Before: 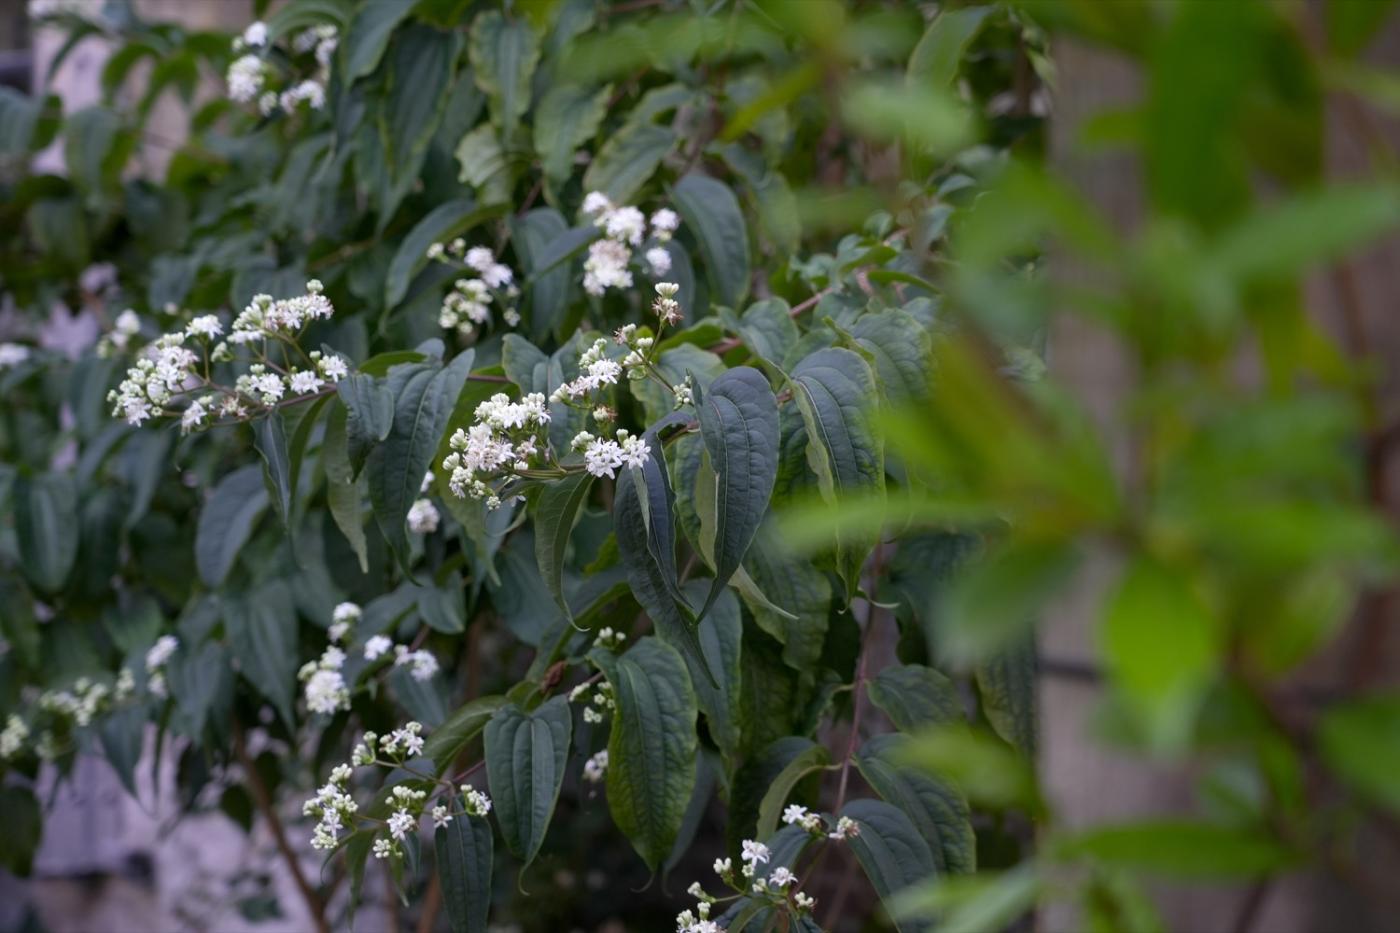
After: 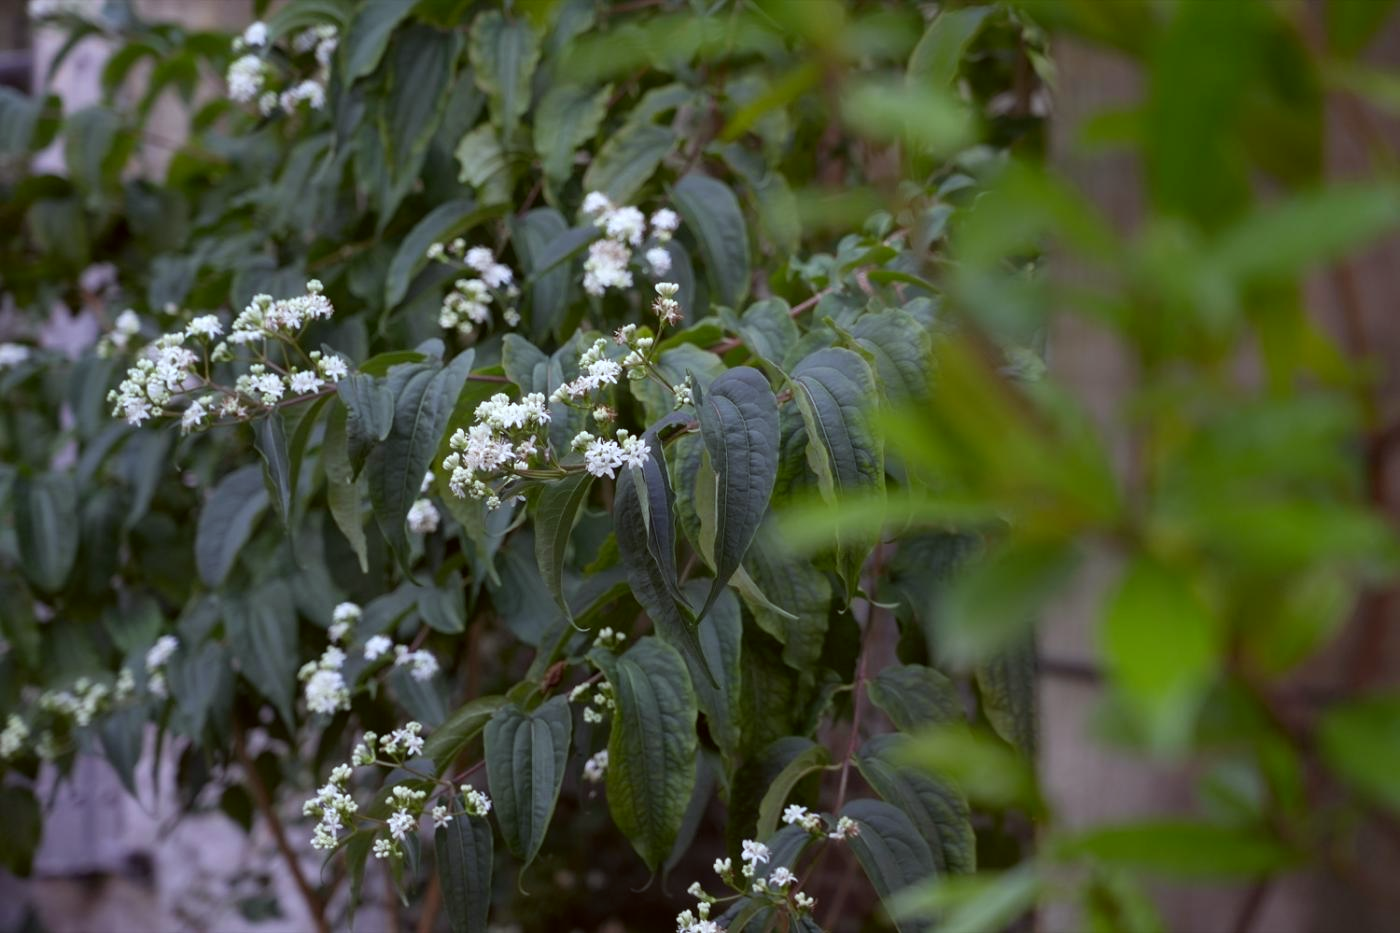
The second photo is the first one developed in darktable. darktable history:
color correction: highlights a* -5.1, highlights b* -4.37, shadows a* 4.16, shadows b* 4.2
